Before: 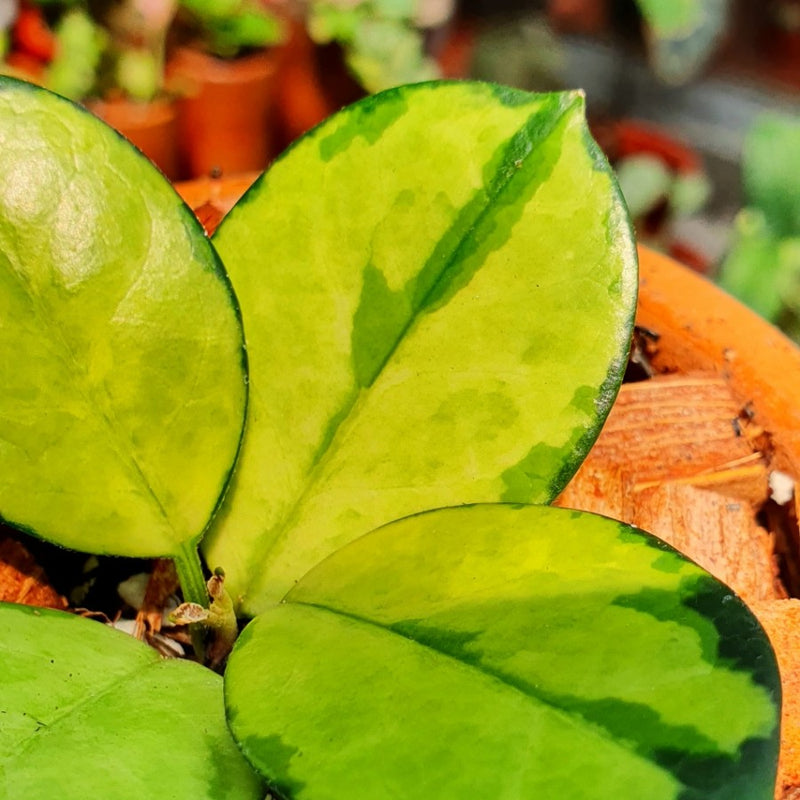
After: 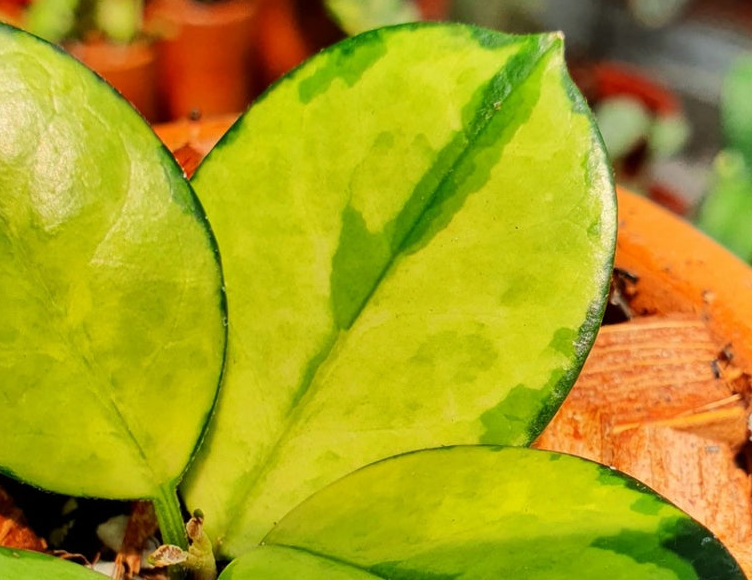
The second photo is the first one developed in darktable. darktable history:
crop: left 2.75%, top 7.268%, right 3.23%, bottom 20.158%
